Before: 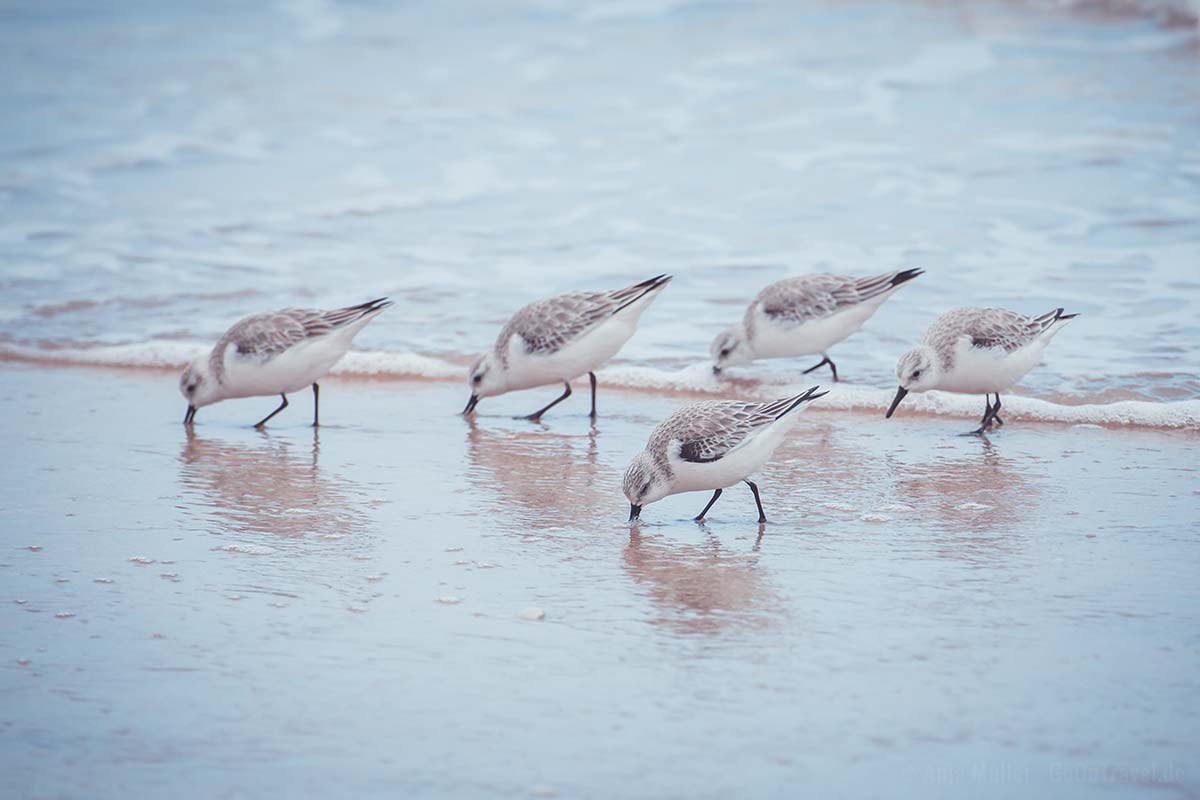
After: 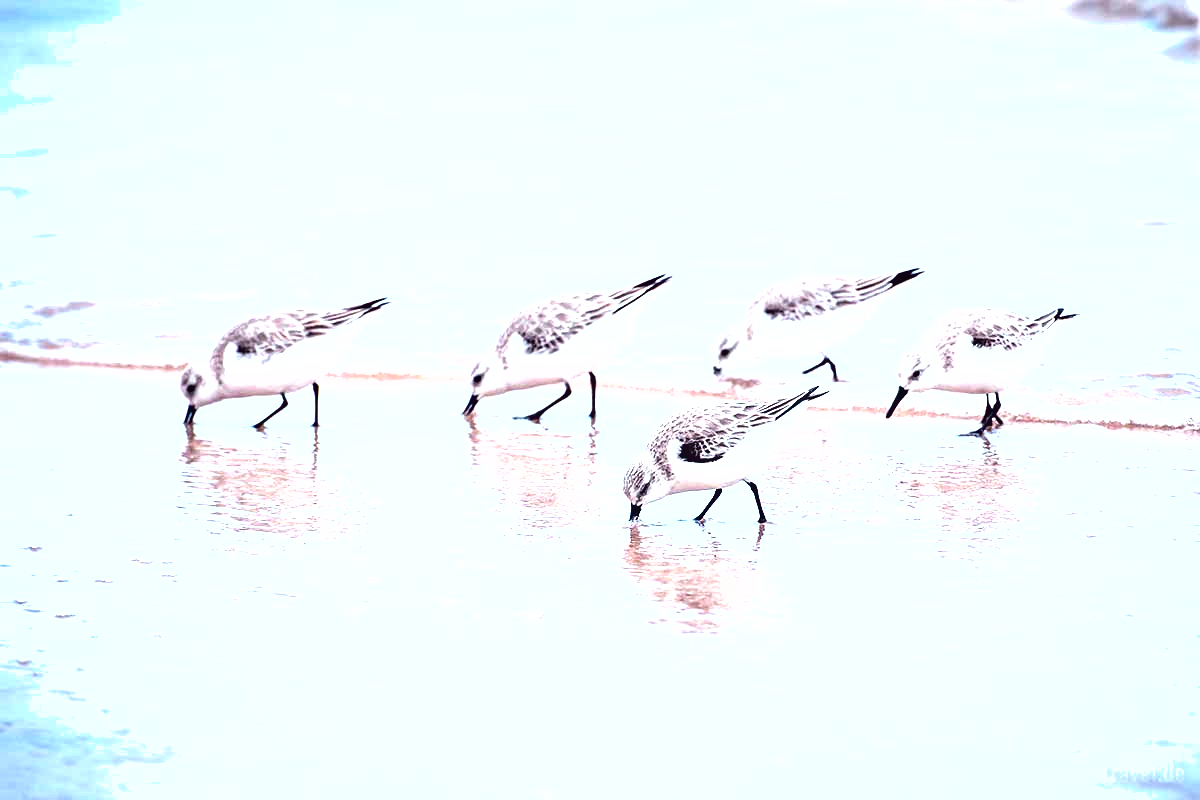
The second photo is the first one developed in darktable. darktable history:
exposure: black level correction 0, exposure 1.45 EV, compensate exposure bias true, compensate highlight preservation false
shadows and highlights: low approximation 0.01, soften with gaussian
